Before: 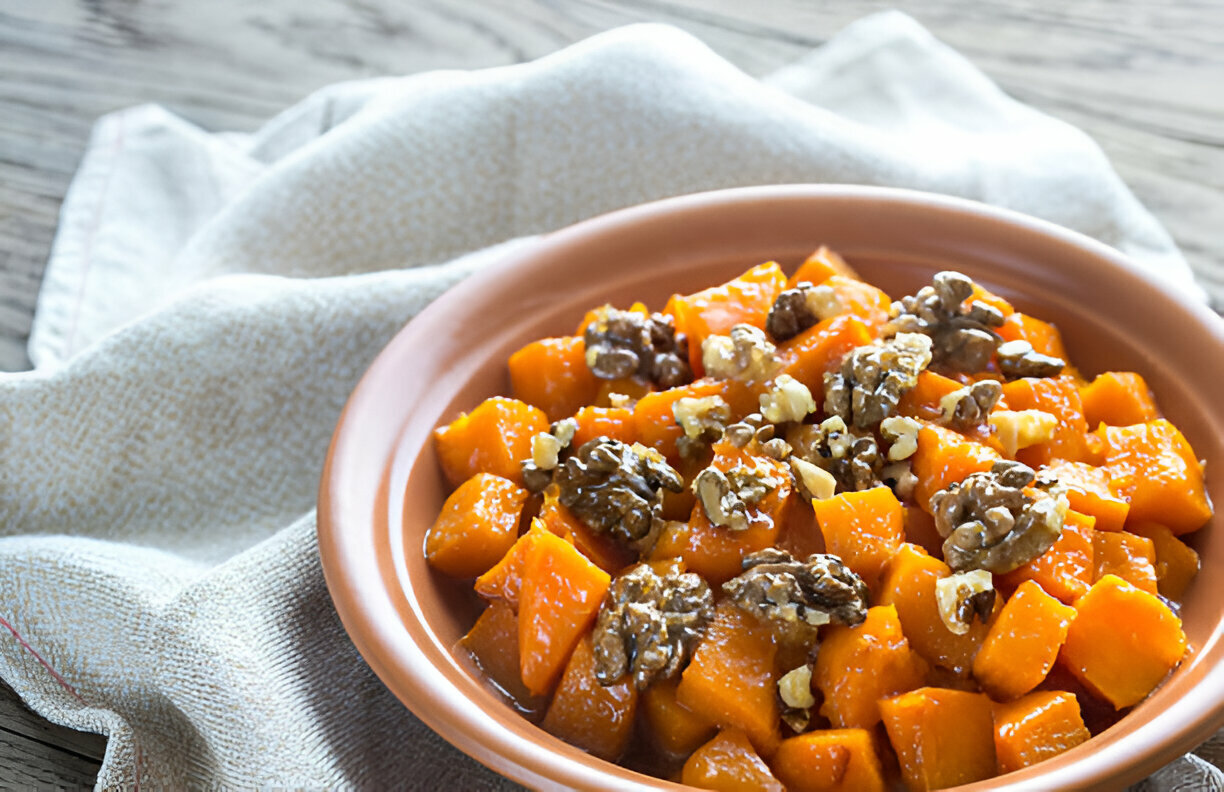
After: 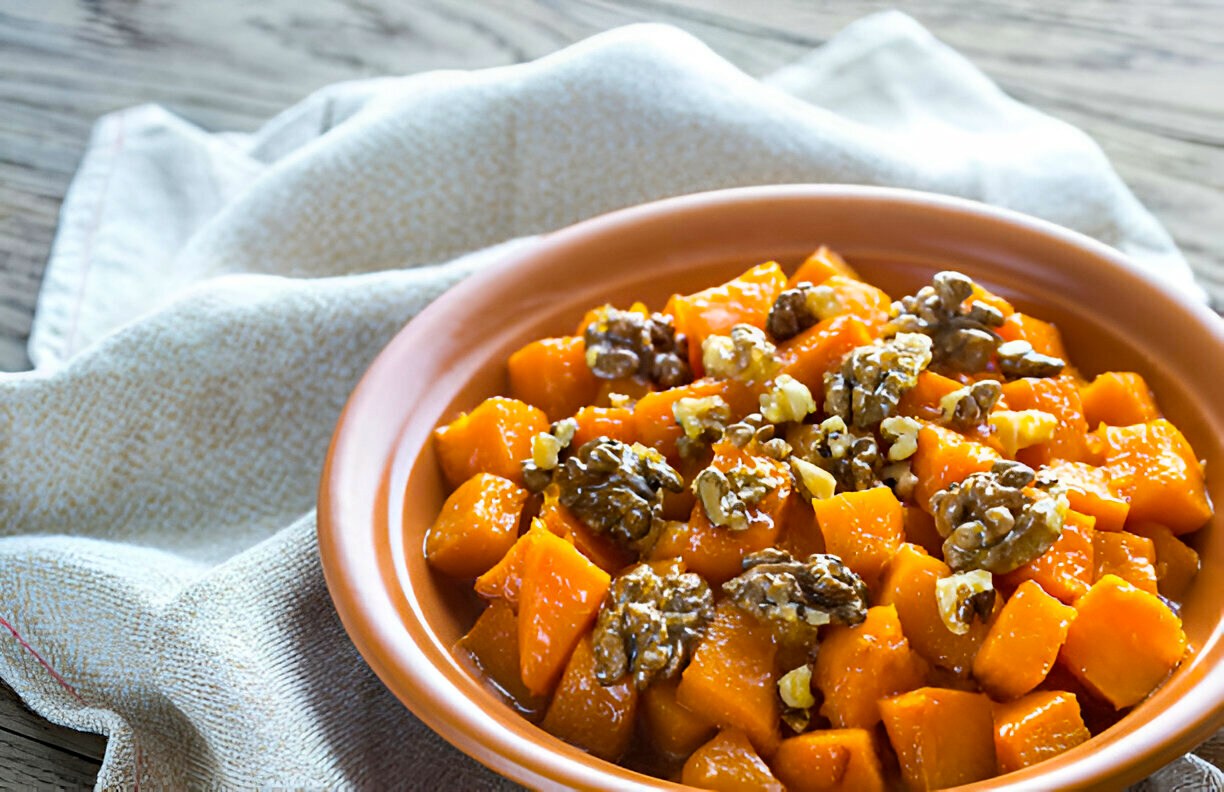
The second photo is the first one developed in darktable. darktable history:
color balance rgb: perceptual saturation grading › global saturation 25%, global vibrance 10%
haze removal: compatibility mode true, adaptive false
